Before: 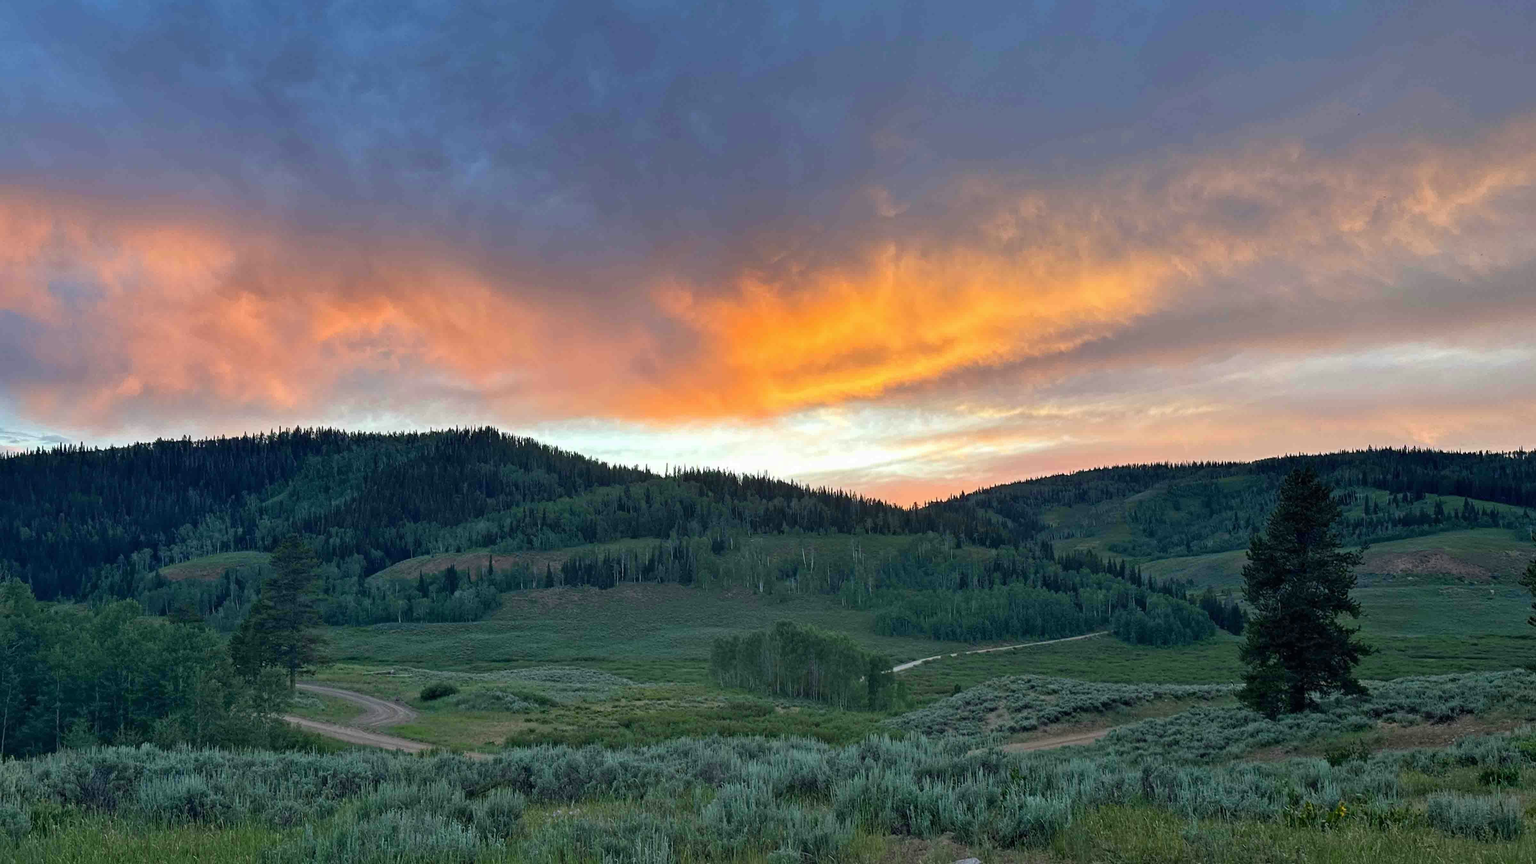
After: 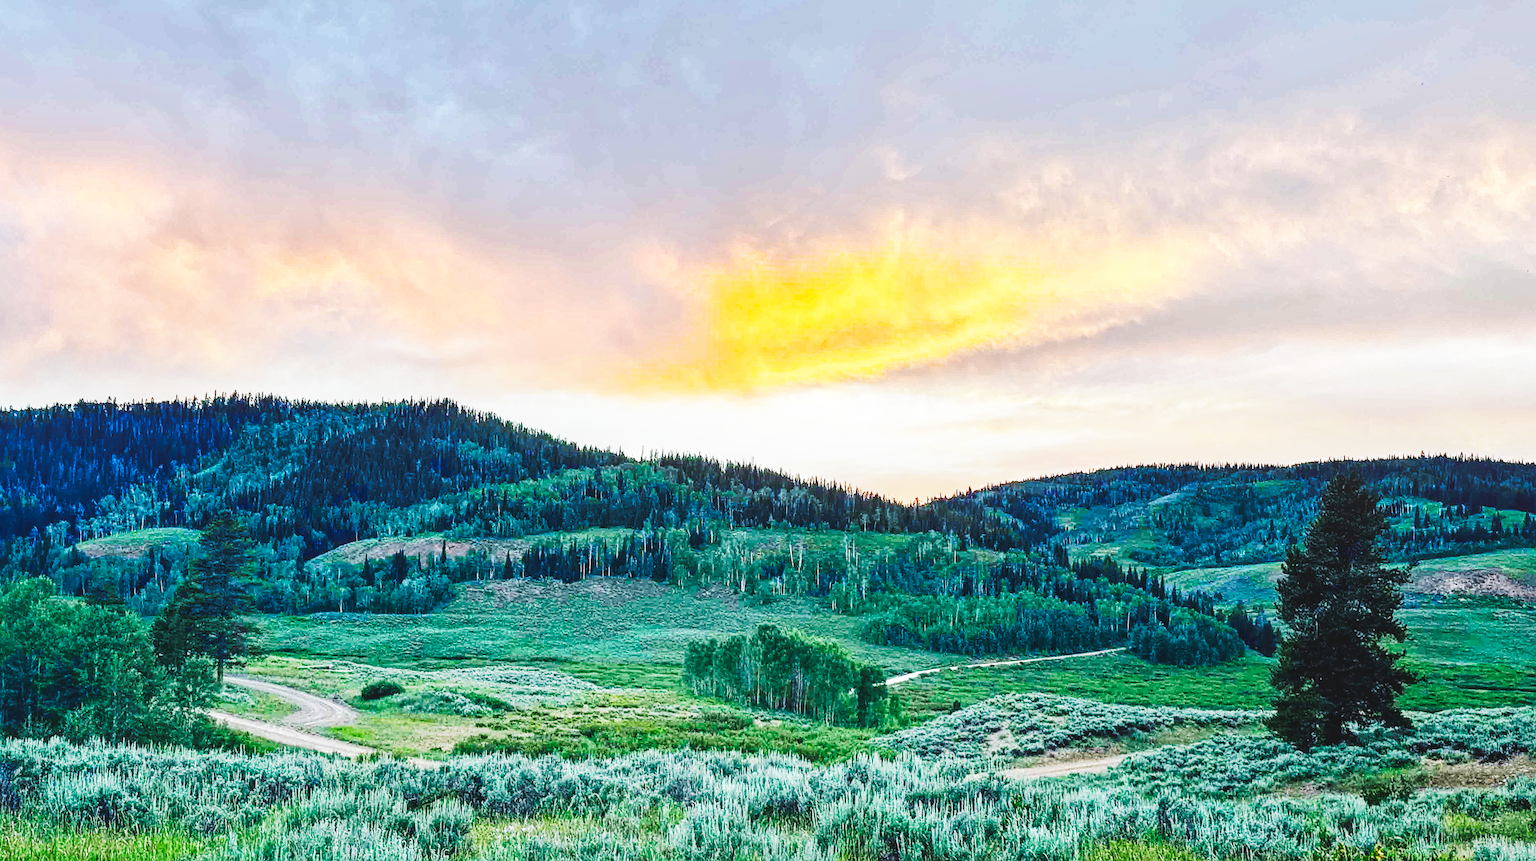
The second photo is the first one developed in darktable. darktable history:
tone curve: curves: ch0 [(0, 0) (0.003, 0.045) (0.011, 0.054) (0.025, 0.069) (0.044, 0.083) (0.069, 0.101) (0.1, 0.119) (0.136, 0.146) (0.177, 0.177) (0.224, 0.221) (0.277, 0.277) (0.335, 0.362) (0.399, 0.452) (0.468, 0.571) (0.543, 0.666) (0.623, 0.758) (0.709, 0.853) (0.801, 0.896) (0.898, 0.945) (1, 1)], preserve colors none
sharpen: on, module defaults
crop and rotate: angle -1.88°, left 3.076%, top 4.302%, right 1.511%, bottom 0.6%
local contrast: on, module defaults
tone equalizer: -8 EV 0.004 EV, -7 EV -0.043 EV, -6 EV 0.035 EV, -5 EV 0.046 EV, -4 EV 0.282 EV, -3 EV 0.666 EV, -2 EV 0.589 EV, -1 EV 0.188 EV, +0 EV 0.029 EV, mask exposure compensation -0.493 EV
base curve: curves: ch0 [(0, 0) (0.007, 0.004) (0.027, 0.03) (0.046, 0.07) (0.207, 0.54) (0.442, 0.872) (0.673, 0.972) (1, 1)], preserve colors none
shadows and highlights: on, module defaults
